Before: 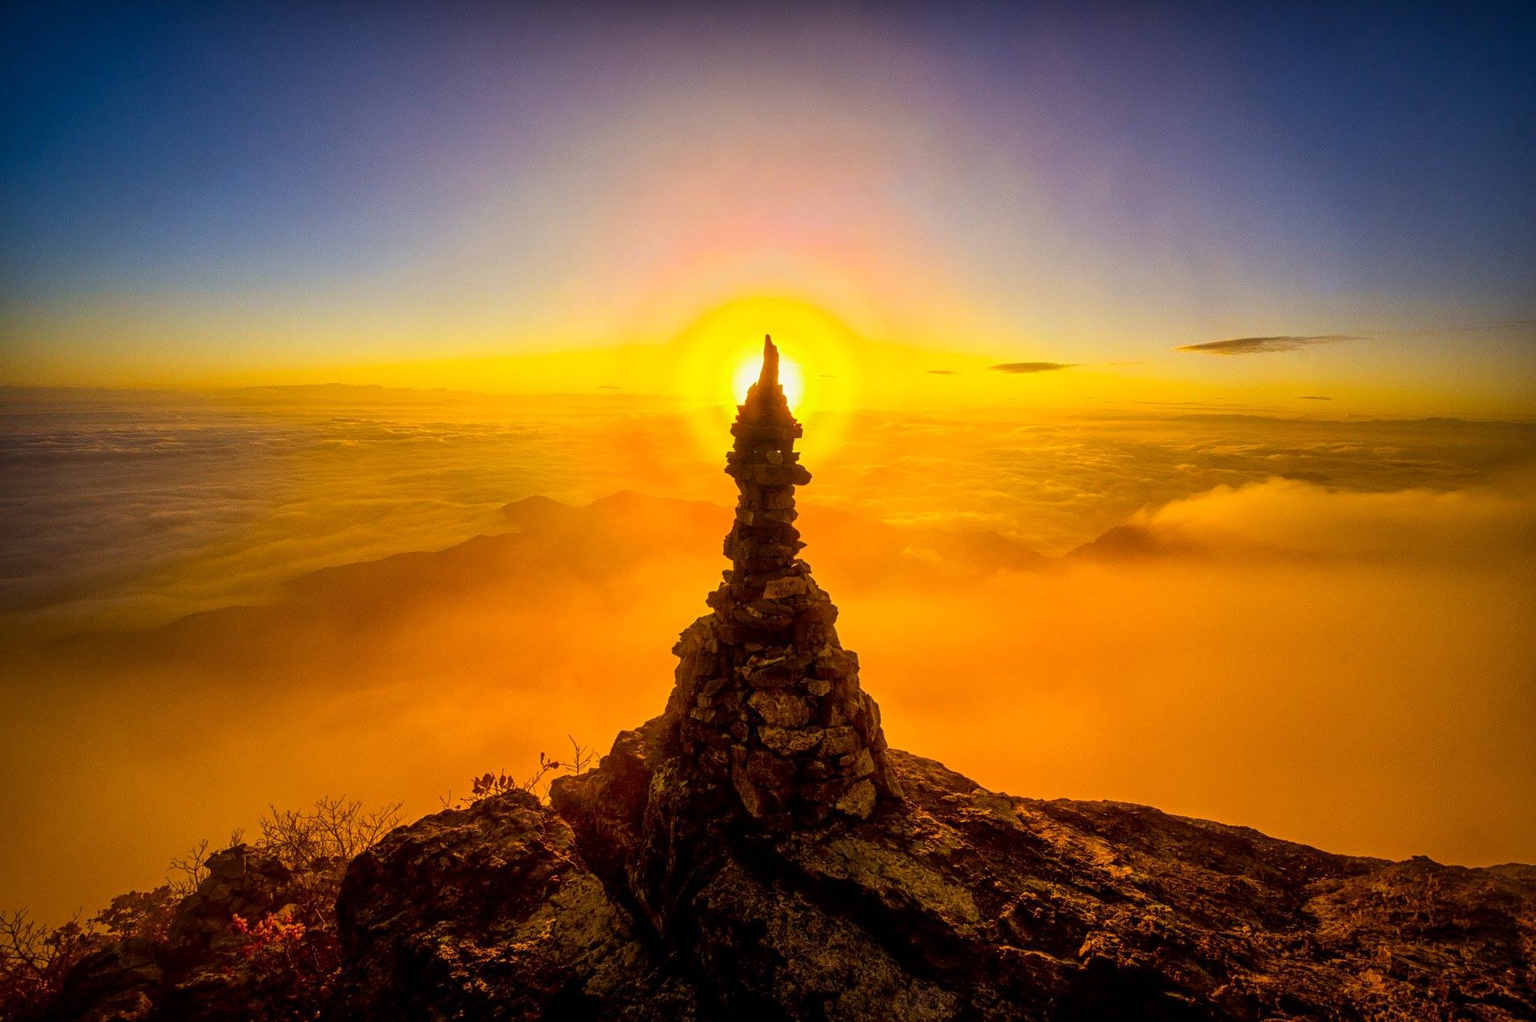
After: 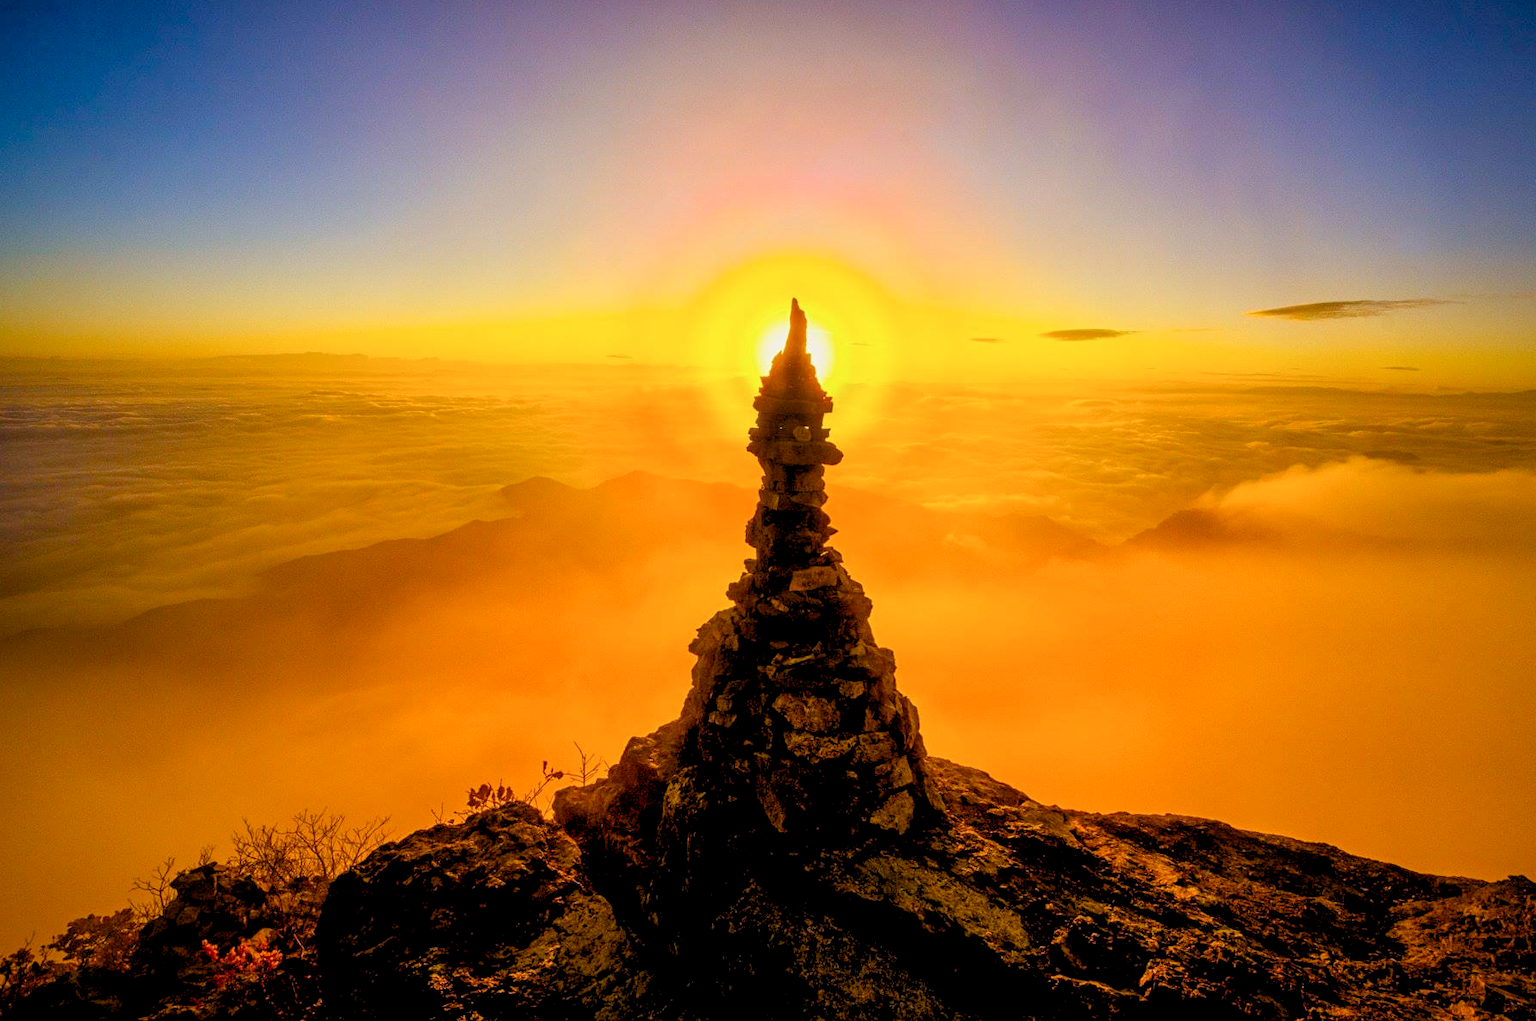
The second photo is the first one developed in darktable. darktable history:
rgb levels: levels [[0.013, 0.434, 0.89], [0, 0.5, 1], [0, 0.5, 1]]
crop: left 3.305%, top 6.436%, right 6.389%, bottom 3.258%
exposure: compensate highlight preservation false
tone equalizer: on, module defaults
color balance rgb: shadows lift › chroma 1%, shadows lift › hue 113°, highlights gain › chroma 0.2%, highlights gain › hue 333°, perceptual saturation grading › global saturation 20%, perceptual saturation grading › highlights -25%, perceptual saturation grading › shadows 25%, contrast -10%
